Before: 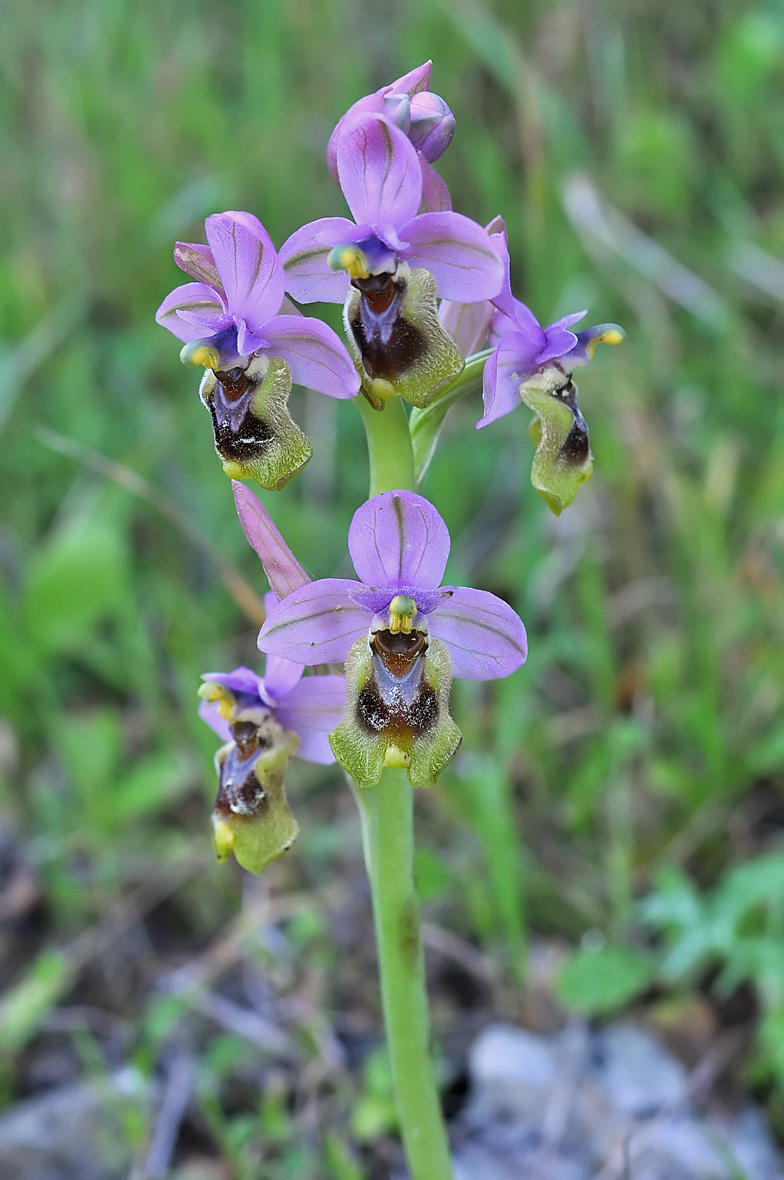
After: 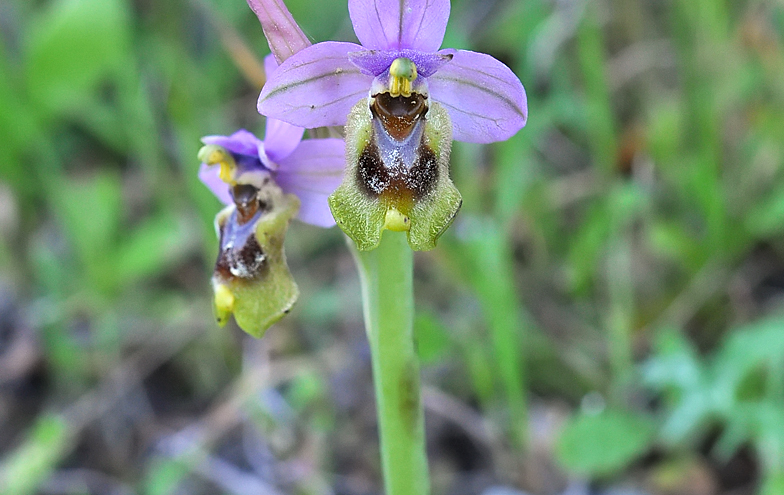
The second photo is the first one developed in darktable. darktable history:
crop: top 45.551%, bottom 12.262%
levels: mode automatic, black 0.023%, white 99.97%, levels [0.062, 0.494, 0.925]
